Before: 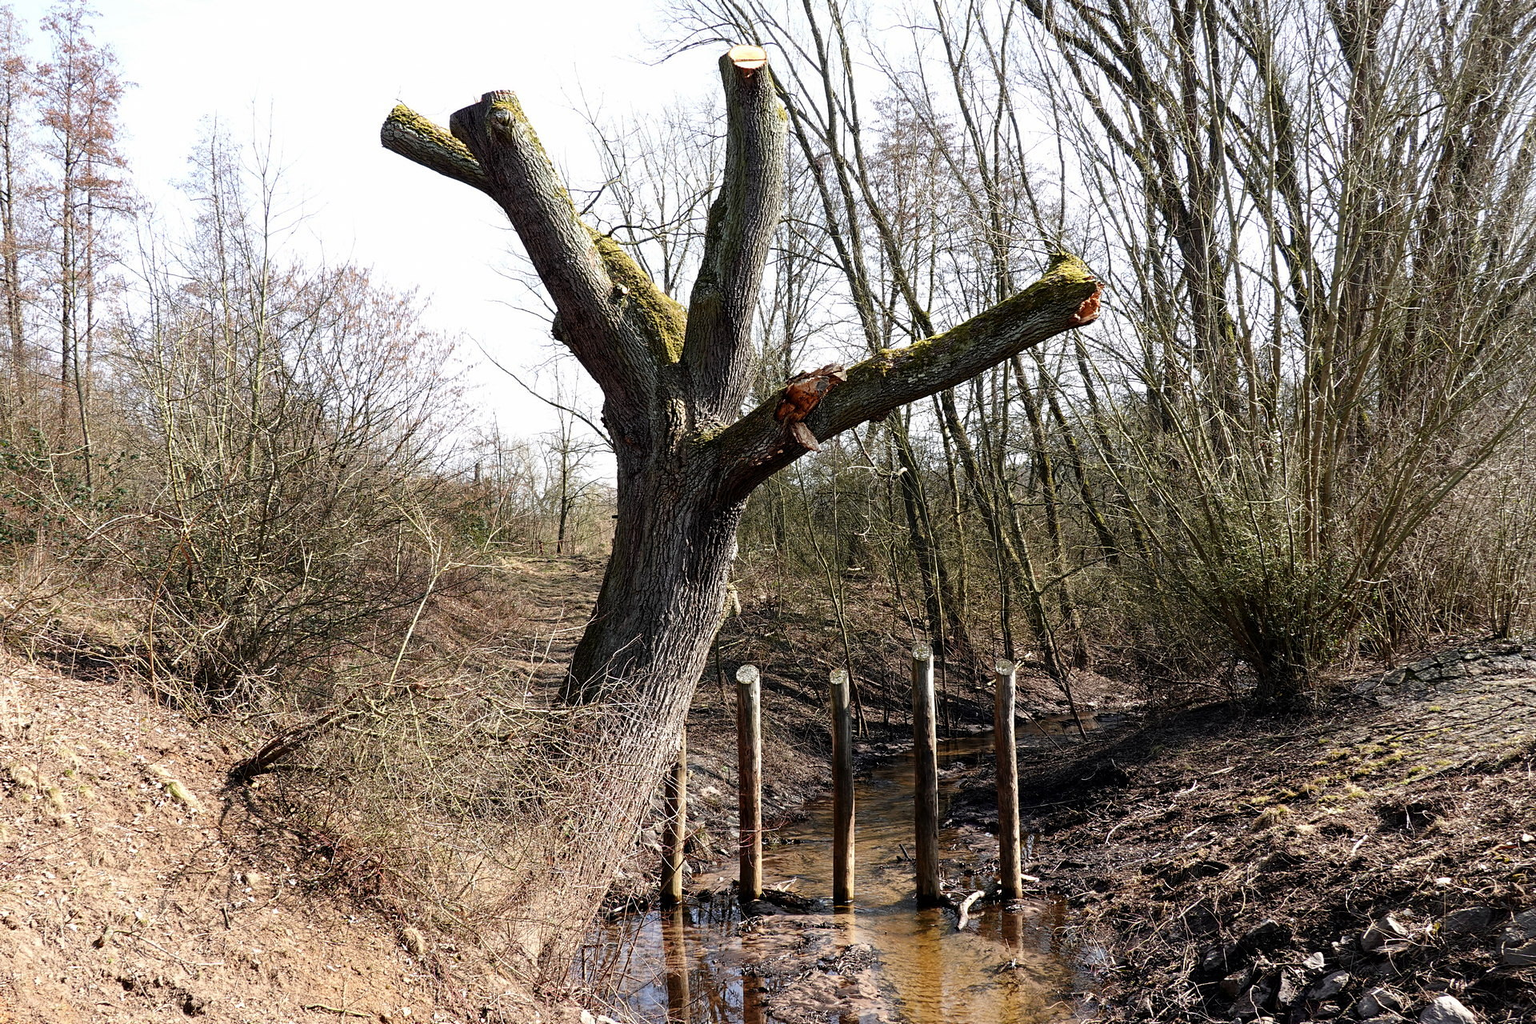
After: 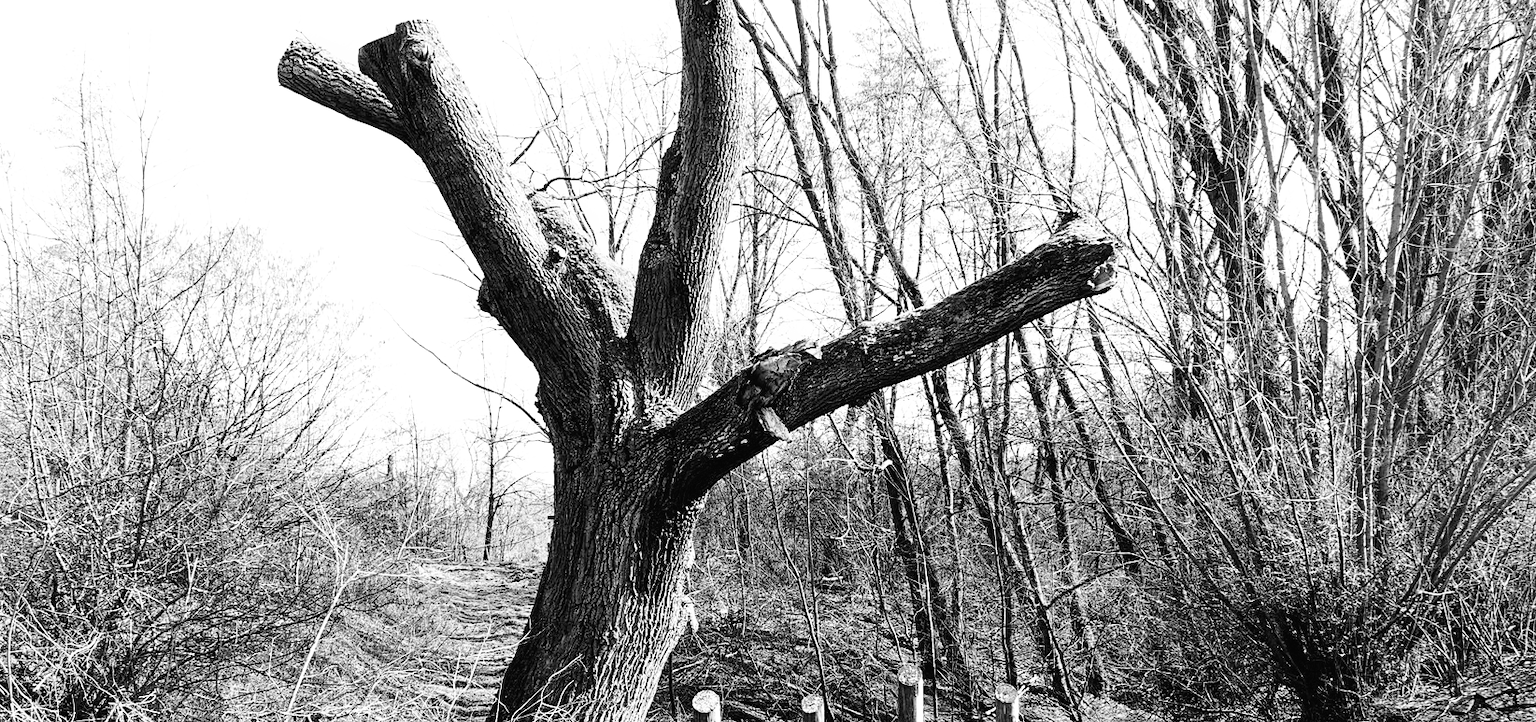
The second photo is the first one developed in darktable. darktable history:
base curve: curves: ch0 [(0, 0.003) (0.001, 0.002) (0.006, 0.004) (0.02, 0.022) (0.048, 0.086) (0.094, 0.234) (0.162, 0.431) (0.258, 0.629) (0.385, 0.8) (0.548, 0.918) (0.751, 0.988) (1, 1)], preserve colors none
color balance rgb: perceptual saturation grading › global saturation 20%, perceptual saturation grading › highlights -25%, perceptual saturation grading › shadows 25%
tone equalizer: on, module defaults
monochrome: on, module defaults
crop and rotate: left 9.345%, top 7.22%, right 4.982%, bottom 32.331%
